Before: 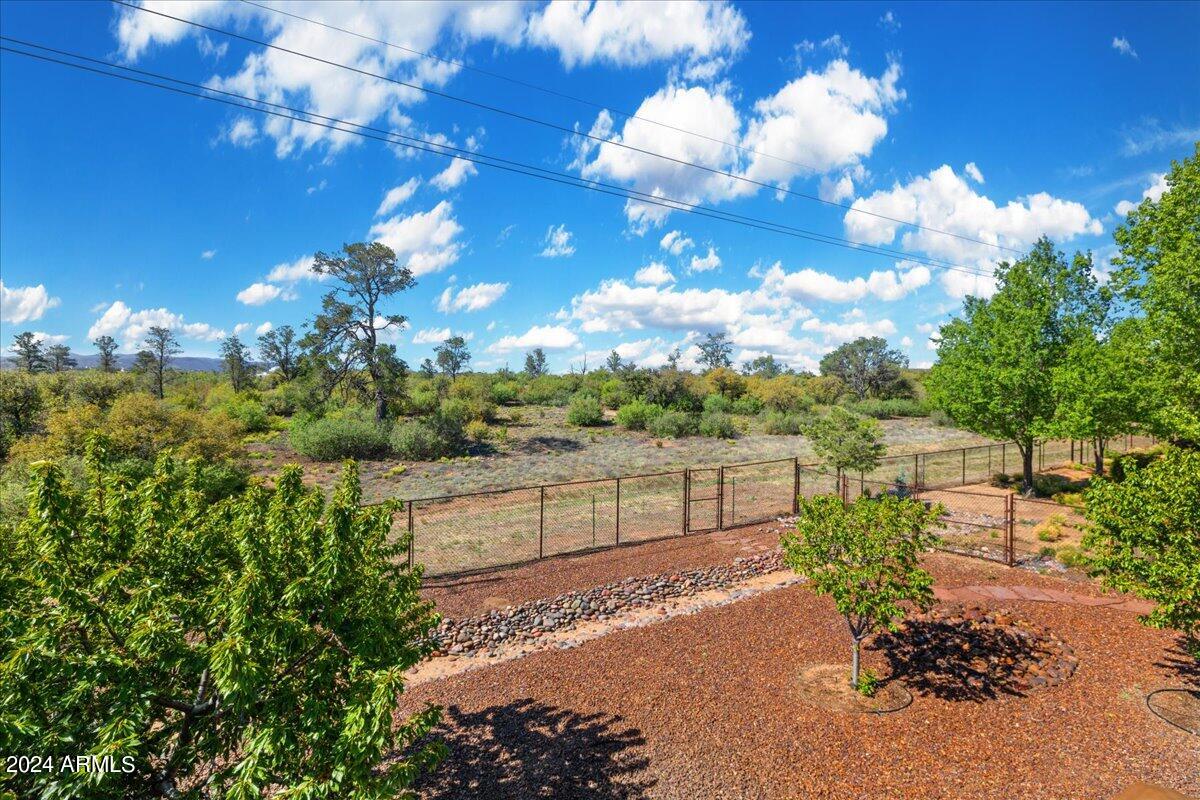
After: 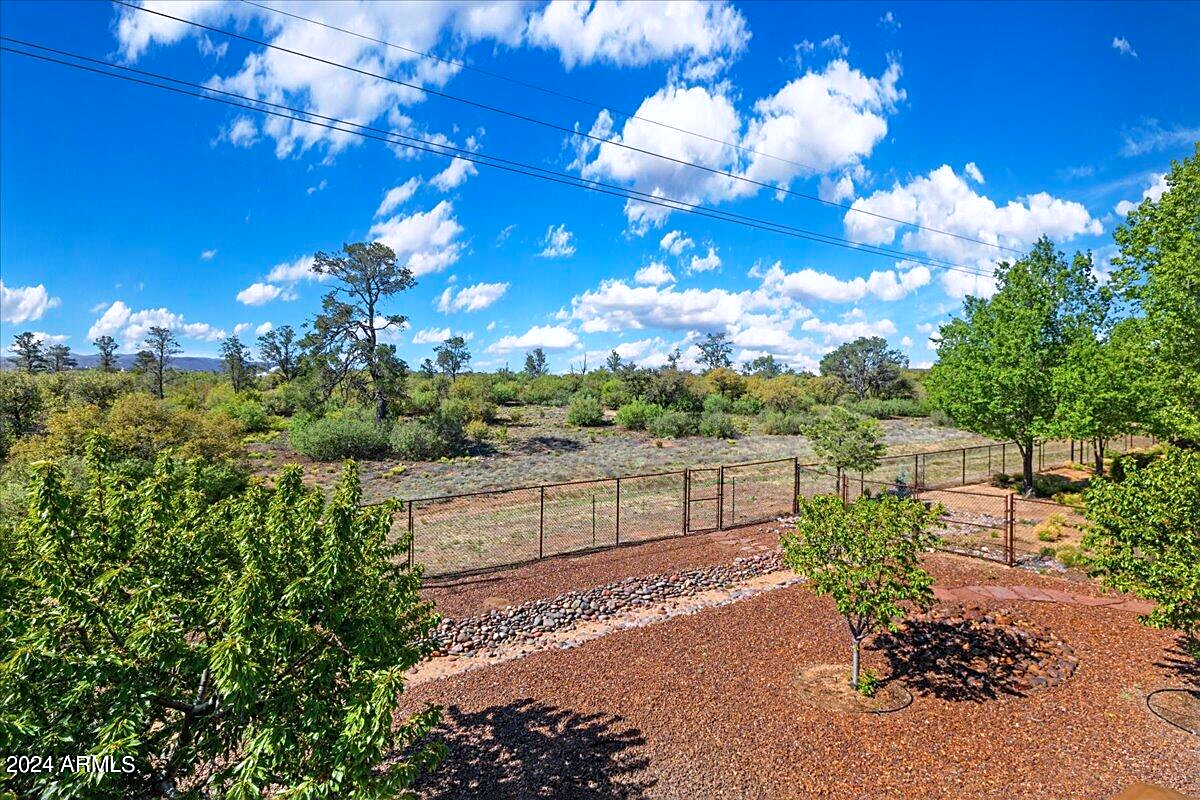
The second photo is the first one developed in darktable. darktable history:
sharpen: on, module defaults
haze removal: compatibility mode true, adaptive false
color calibration: illuminant as shot in camera, x 0.358, y 0.373, temperature 4628.91 K
